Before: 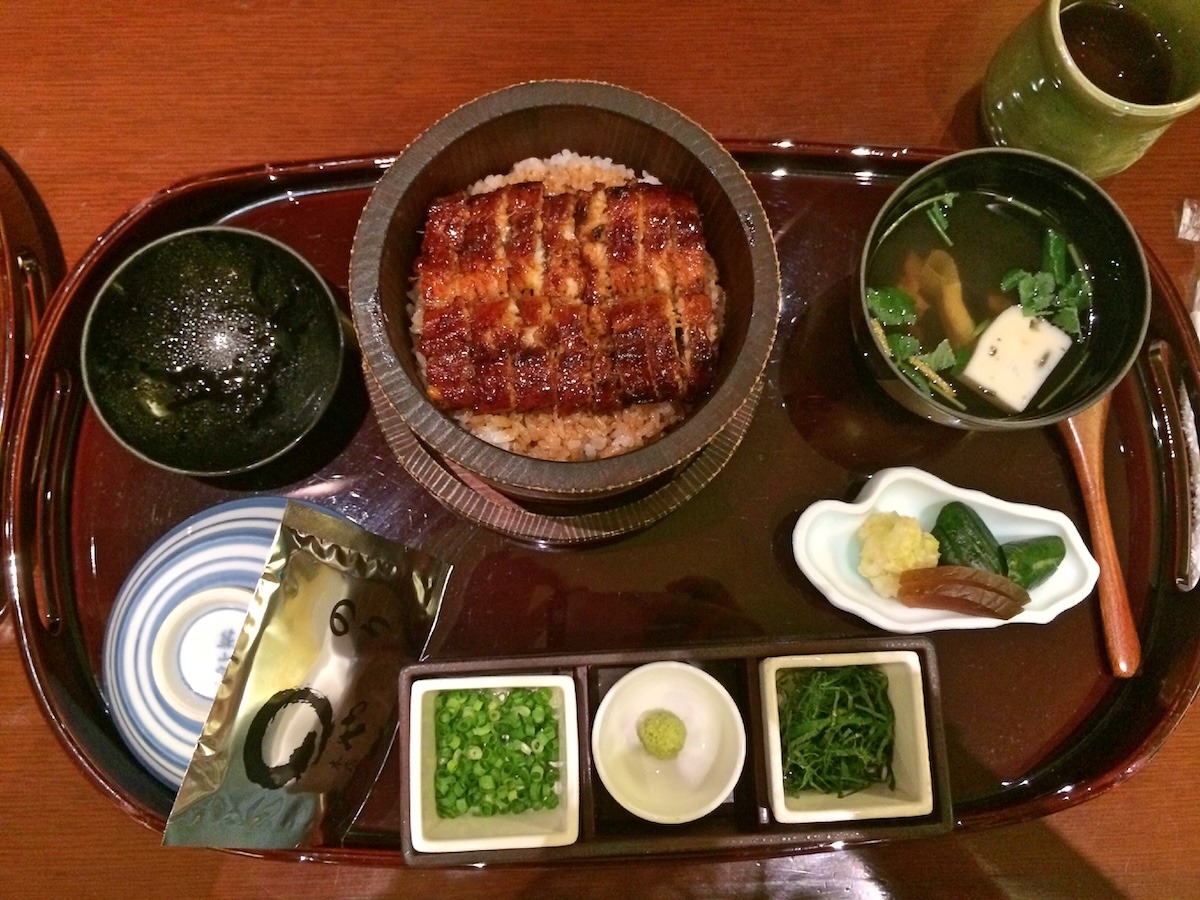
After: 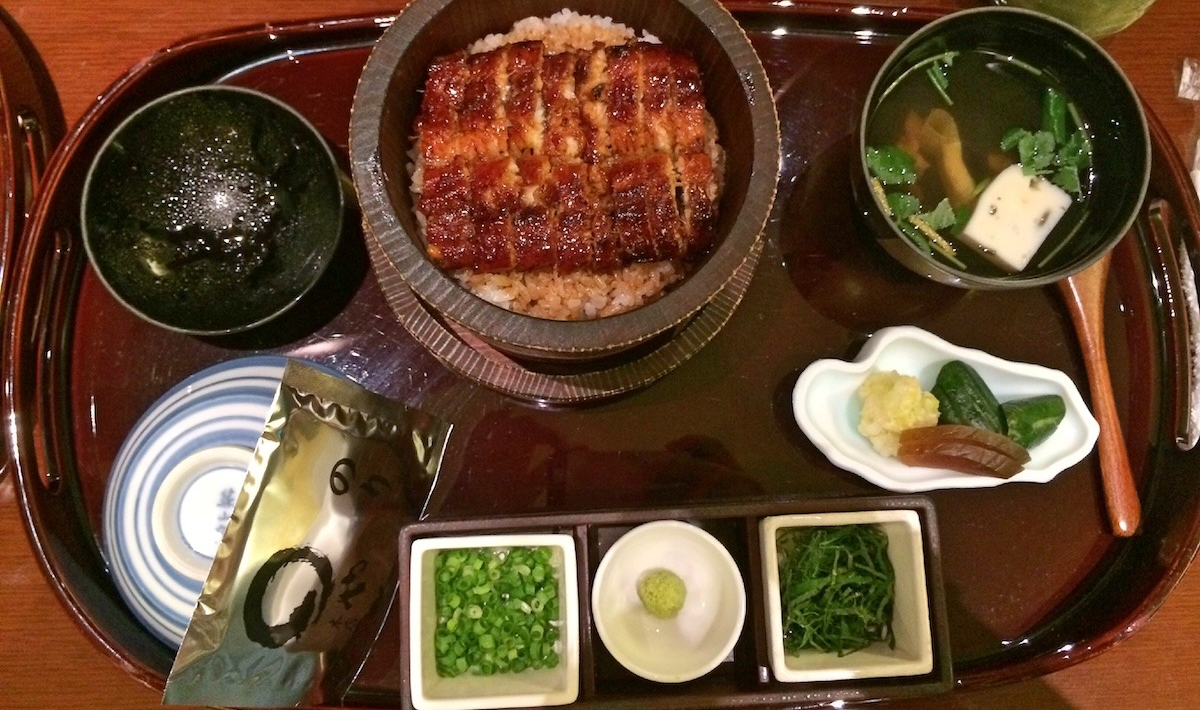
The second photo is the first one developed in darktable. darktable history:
crop and rotate: top 15.757%, bottom 5.338%
